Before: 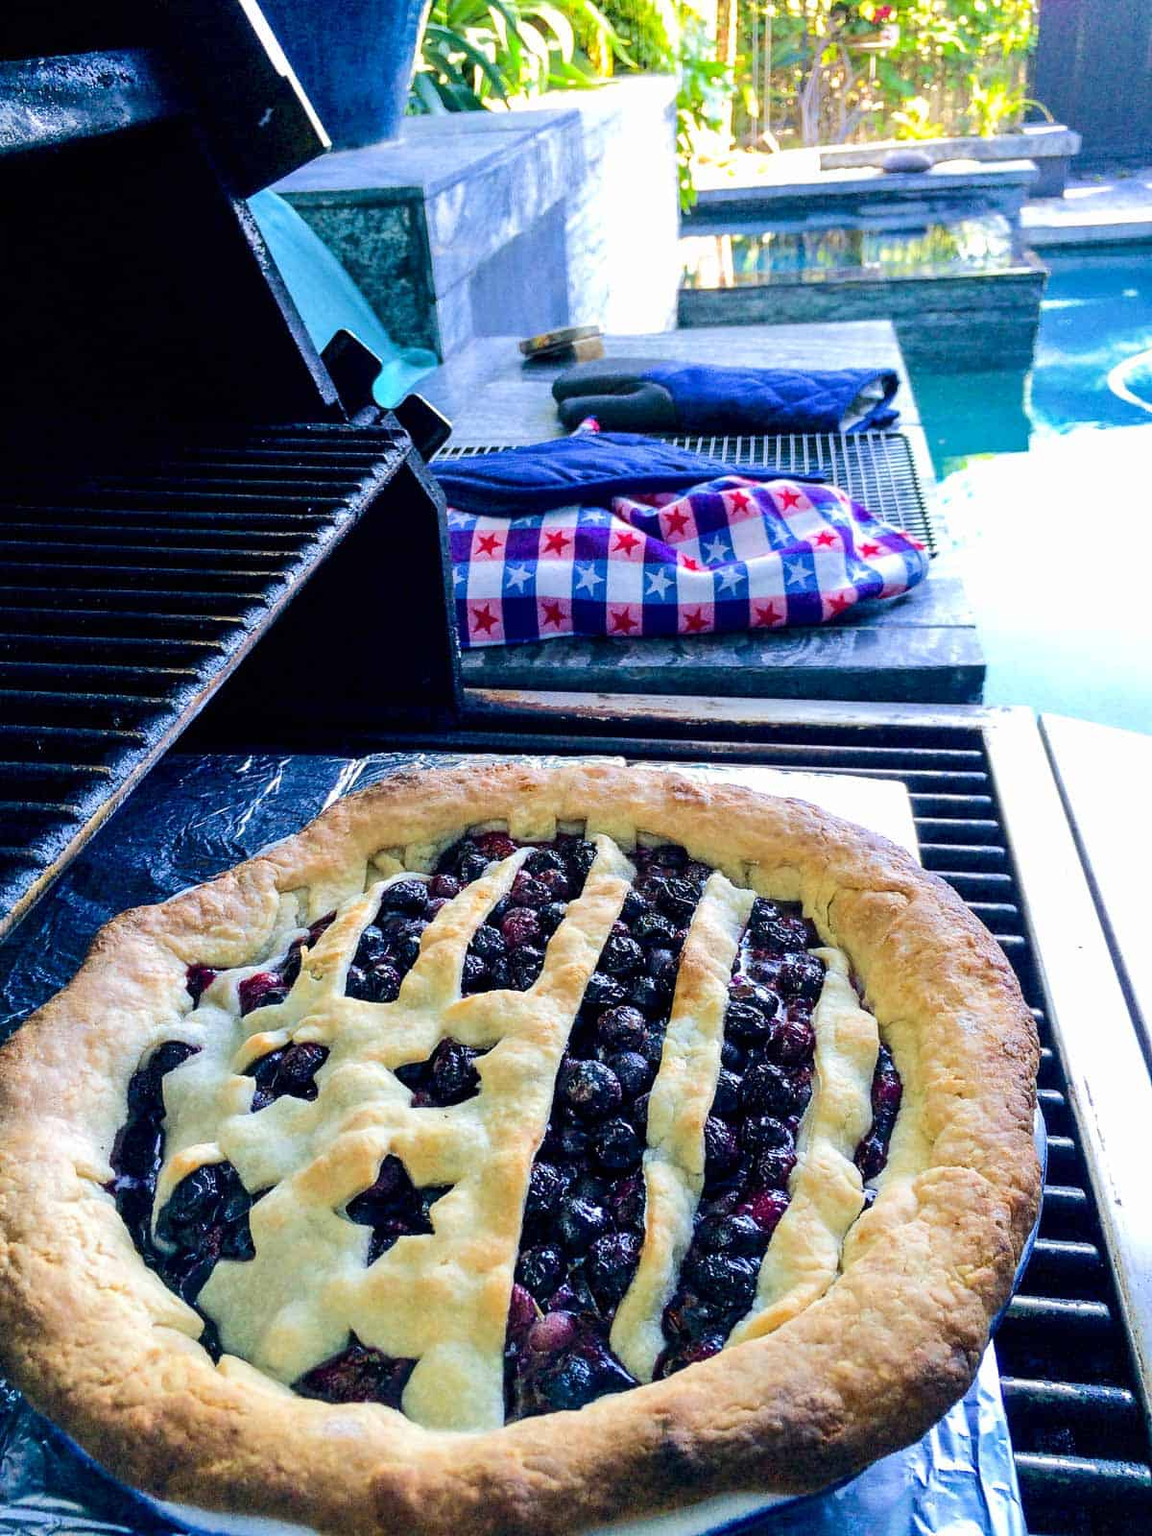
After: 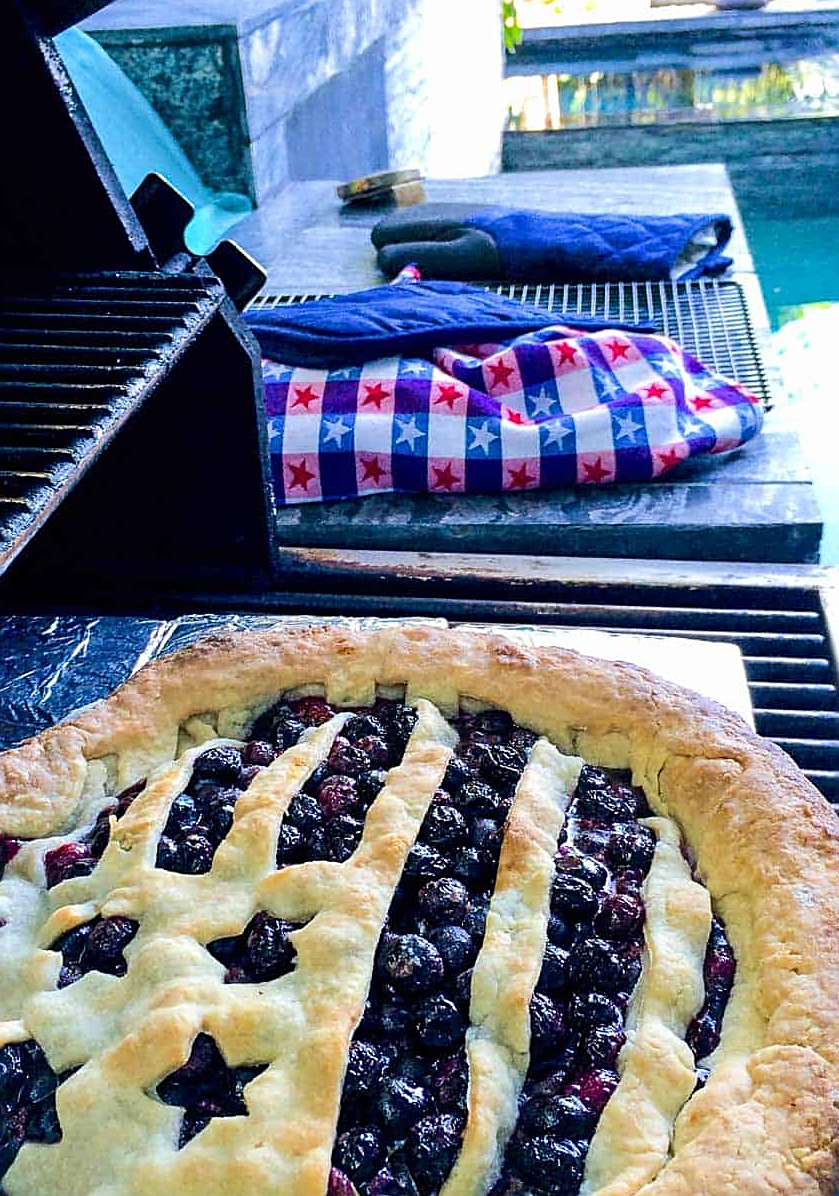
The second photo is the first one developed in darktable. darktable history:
crop and rotate: left 17.046%, top 10.659%, right 12.989%, bottom 14.553%
sharpen: on, module defaults
